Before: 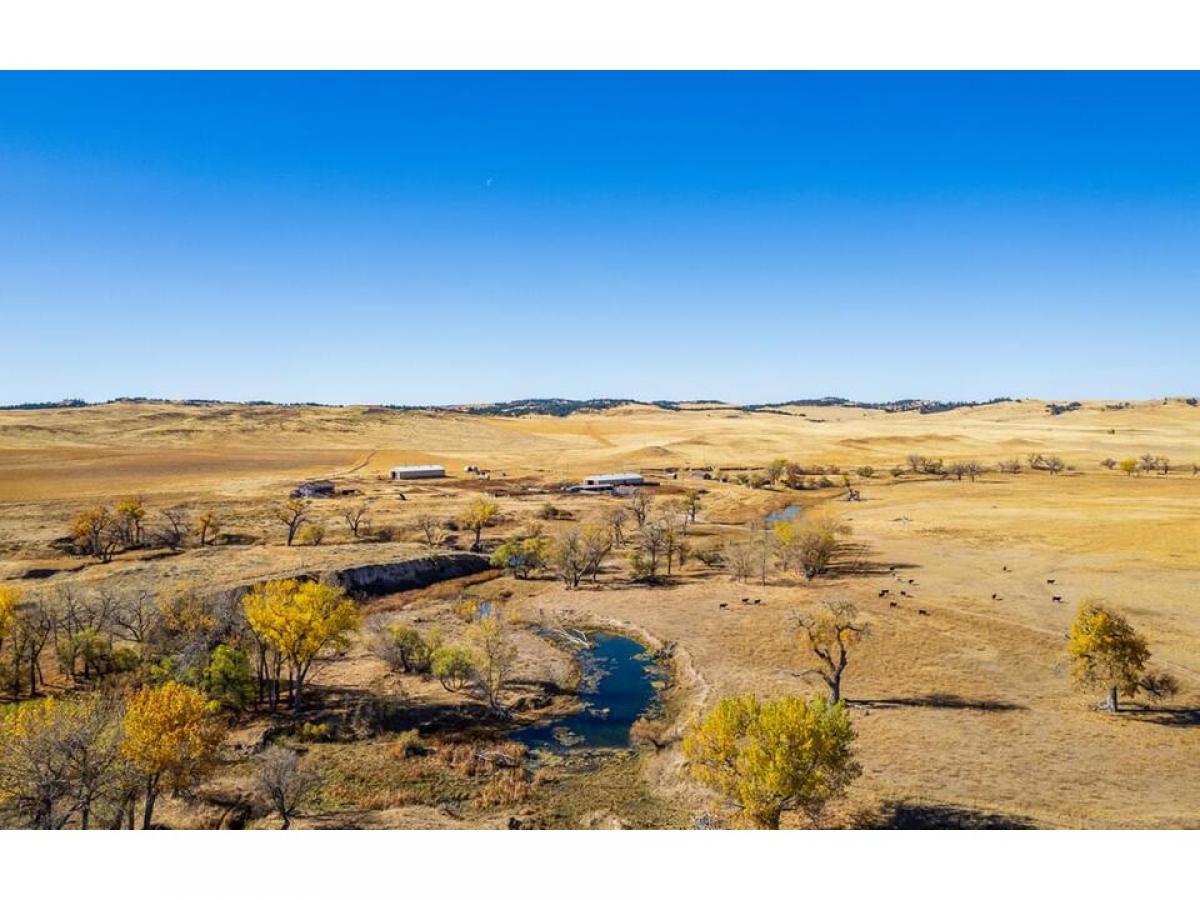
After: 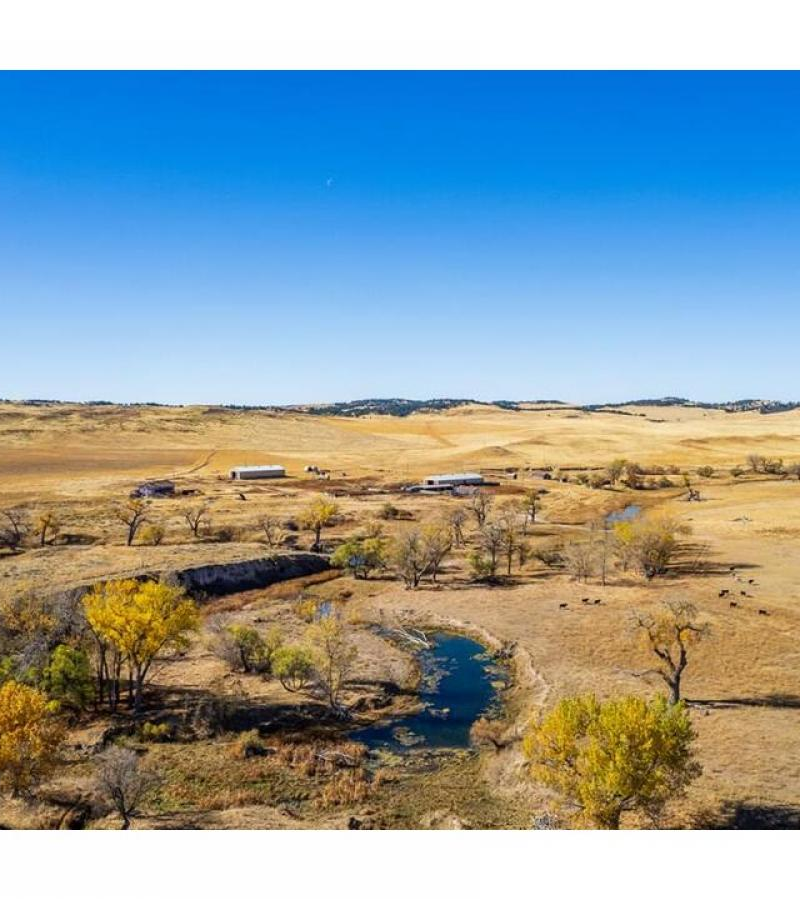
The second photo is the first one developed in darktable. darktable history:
crop and rotate: left 13.384%, right 19.939%
